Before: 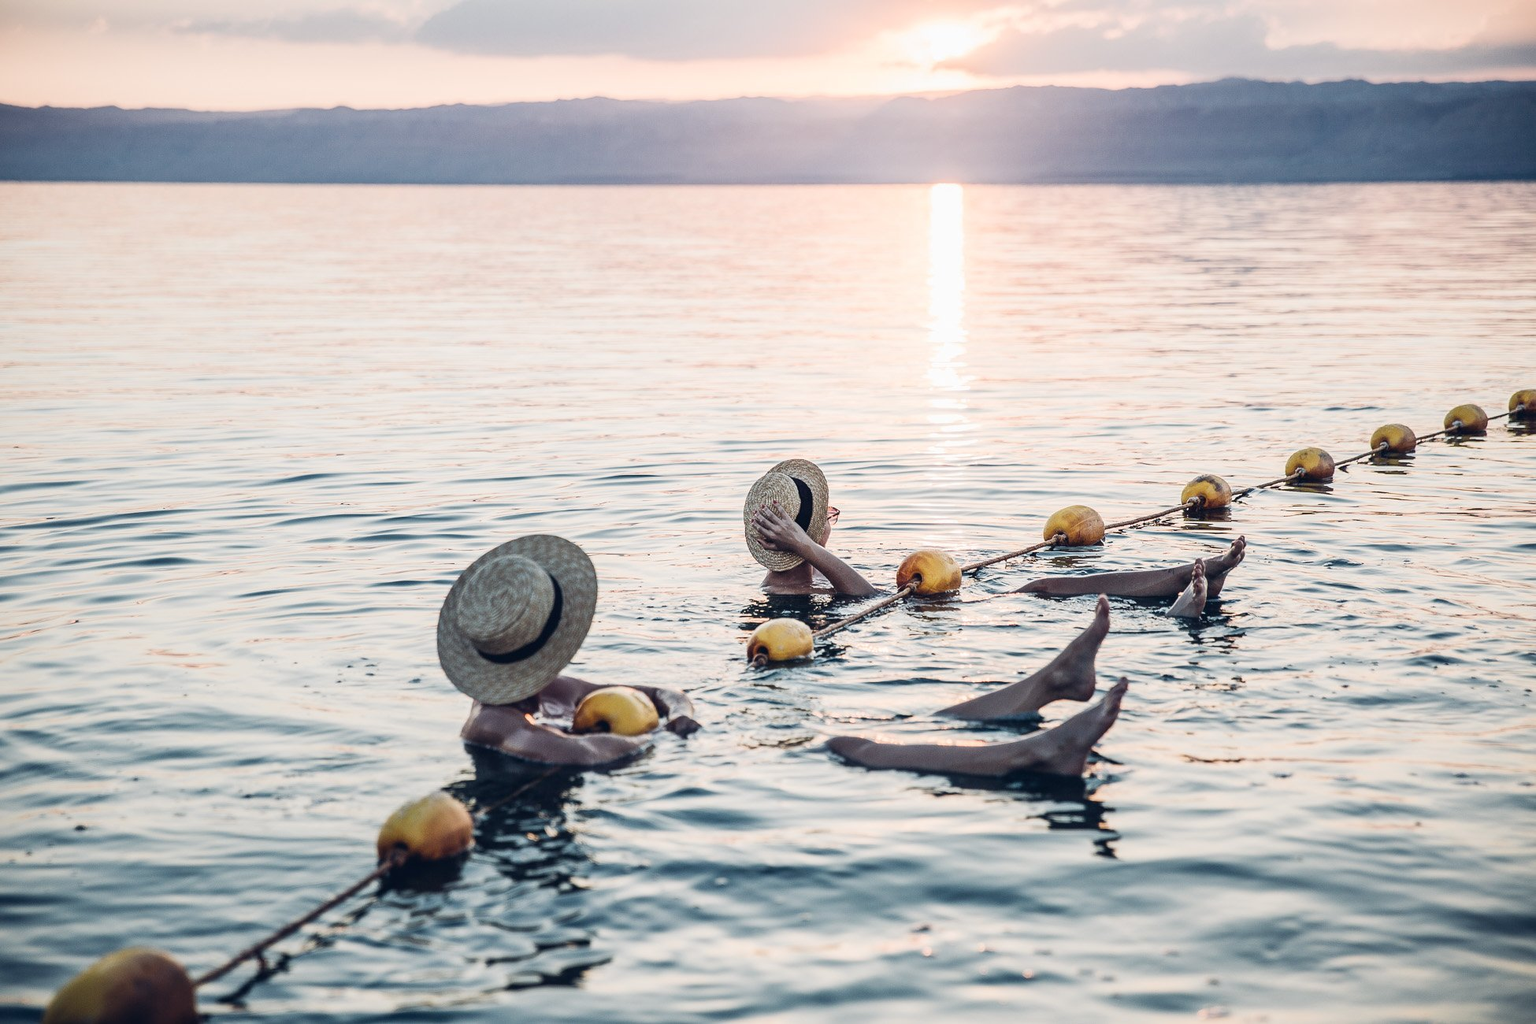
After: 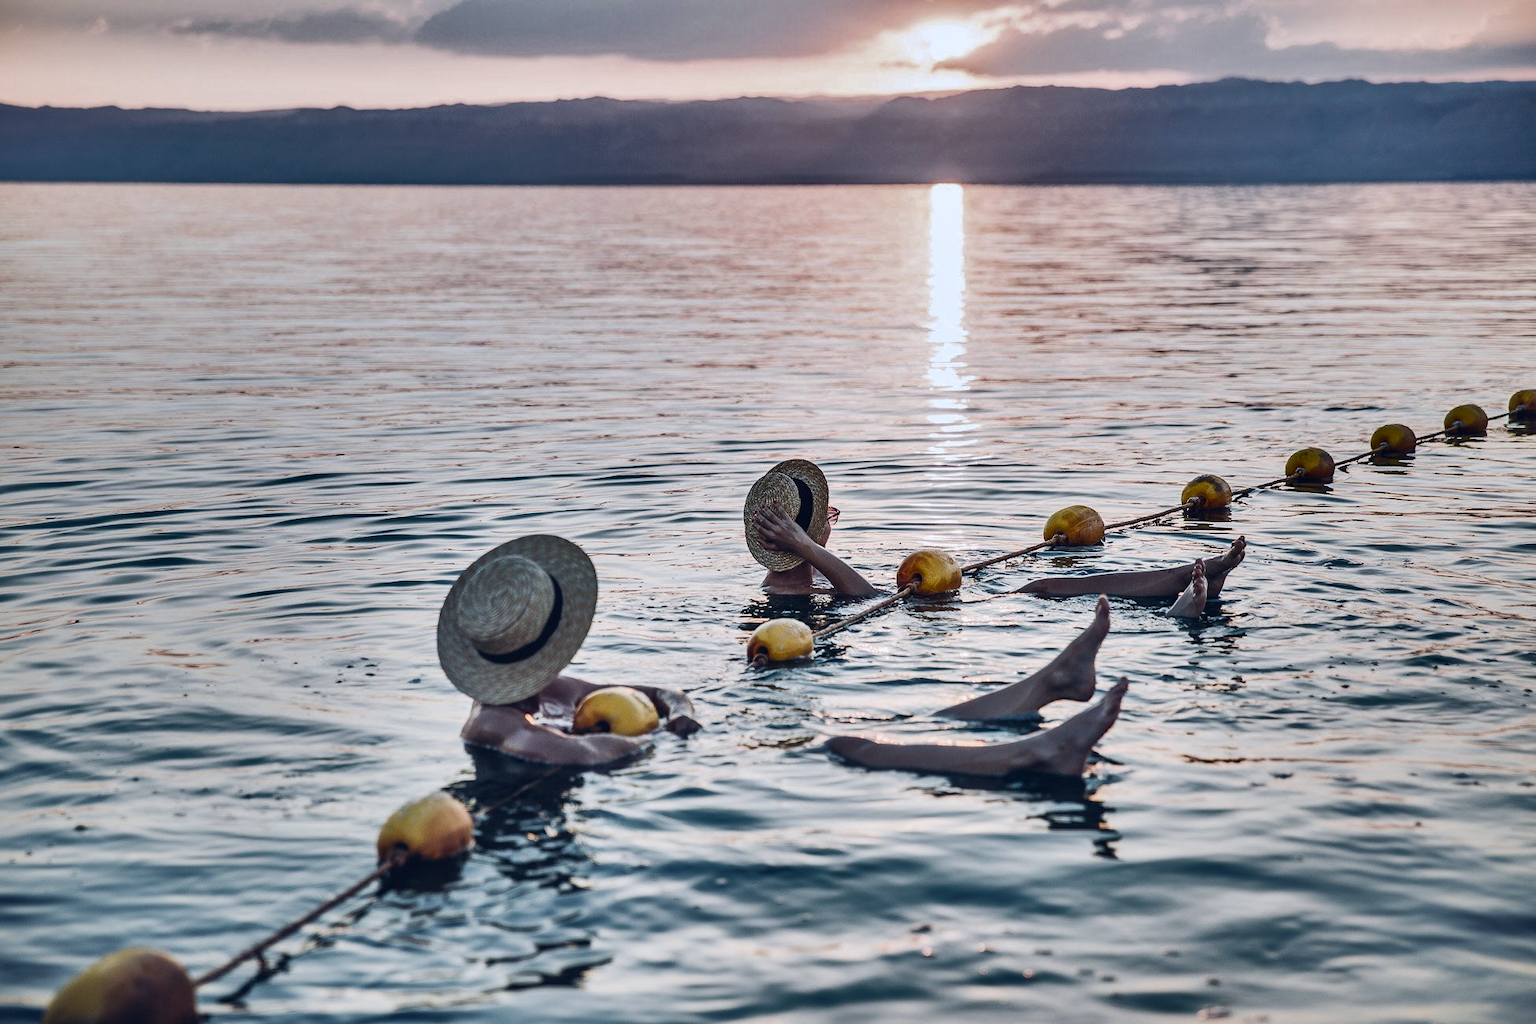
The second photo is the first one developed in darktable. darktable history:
white balance: red 0.974, blue 1.044
shadows and highlights: shadows 24.5, highlights -78.15, soften with gaussian
